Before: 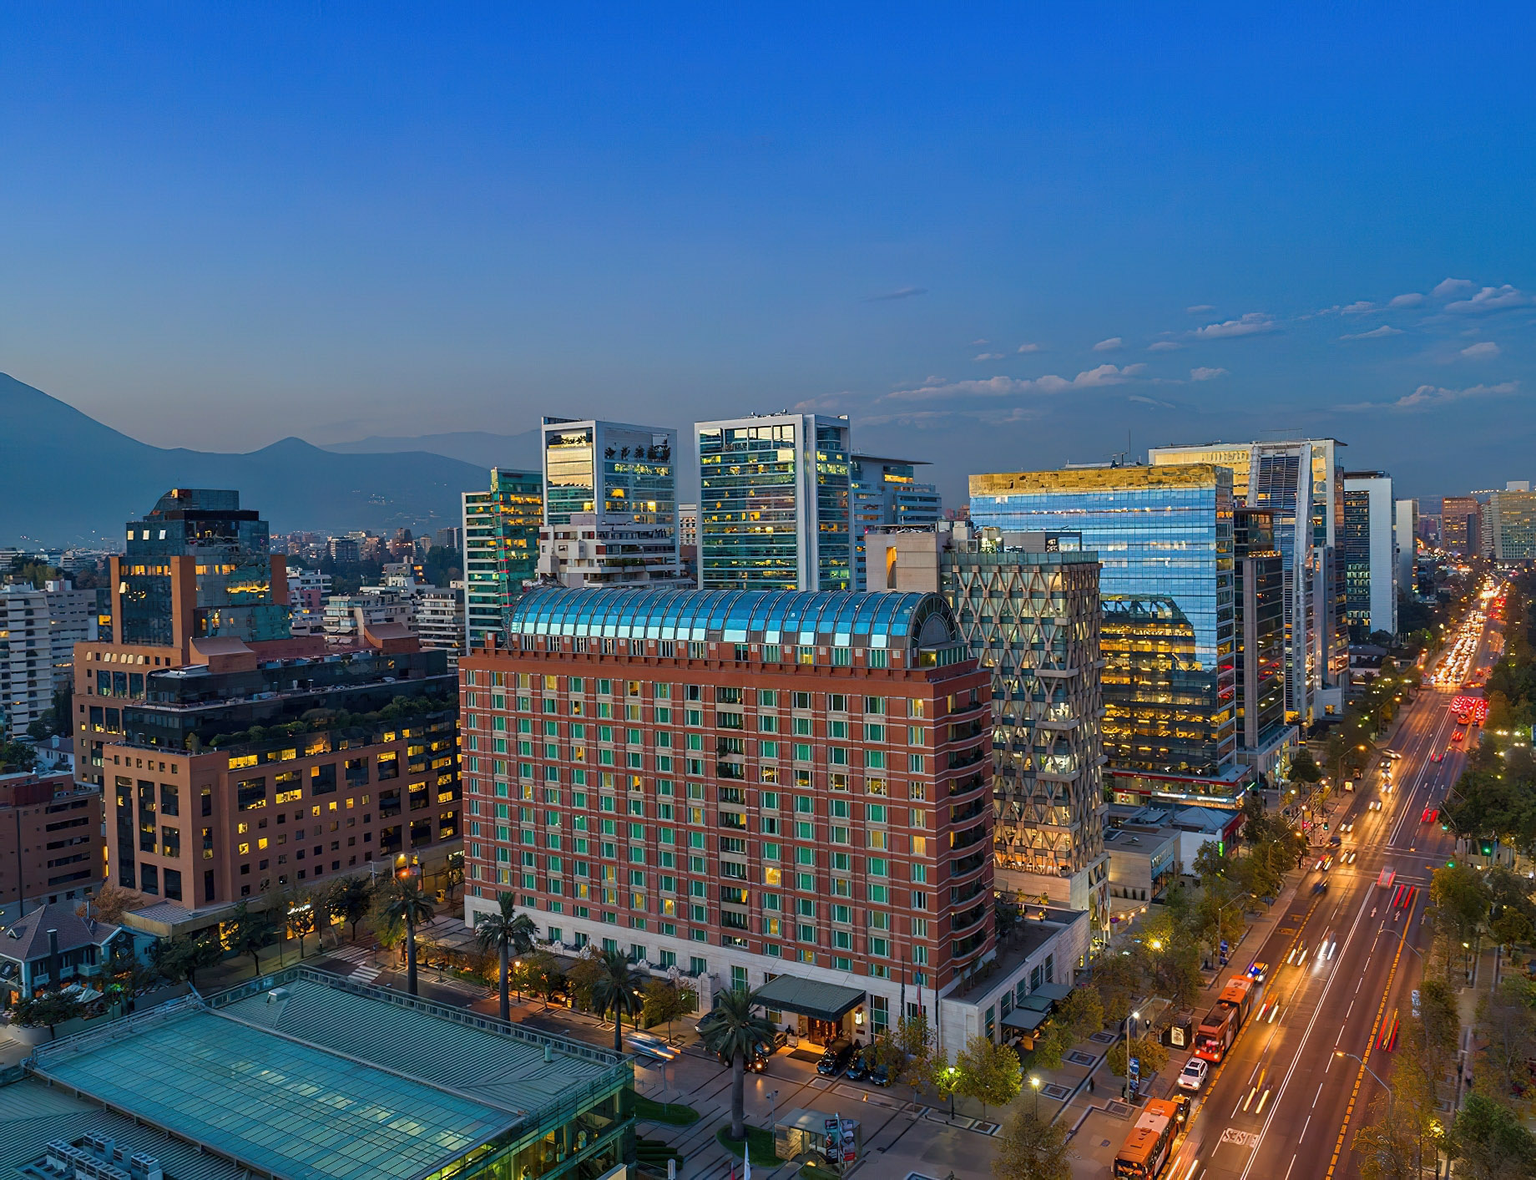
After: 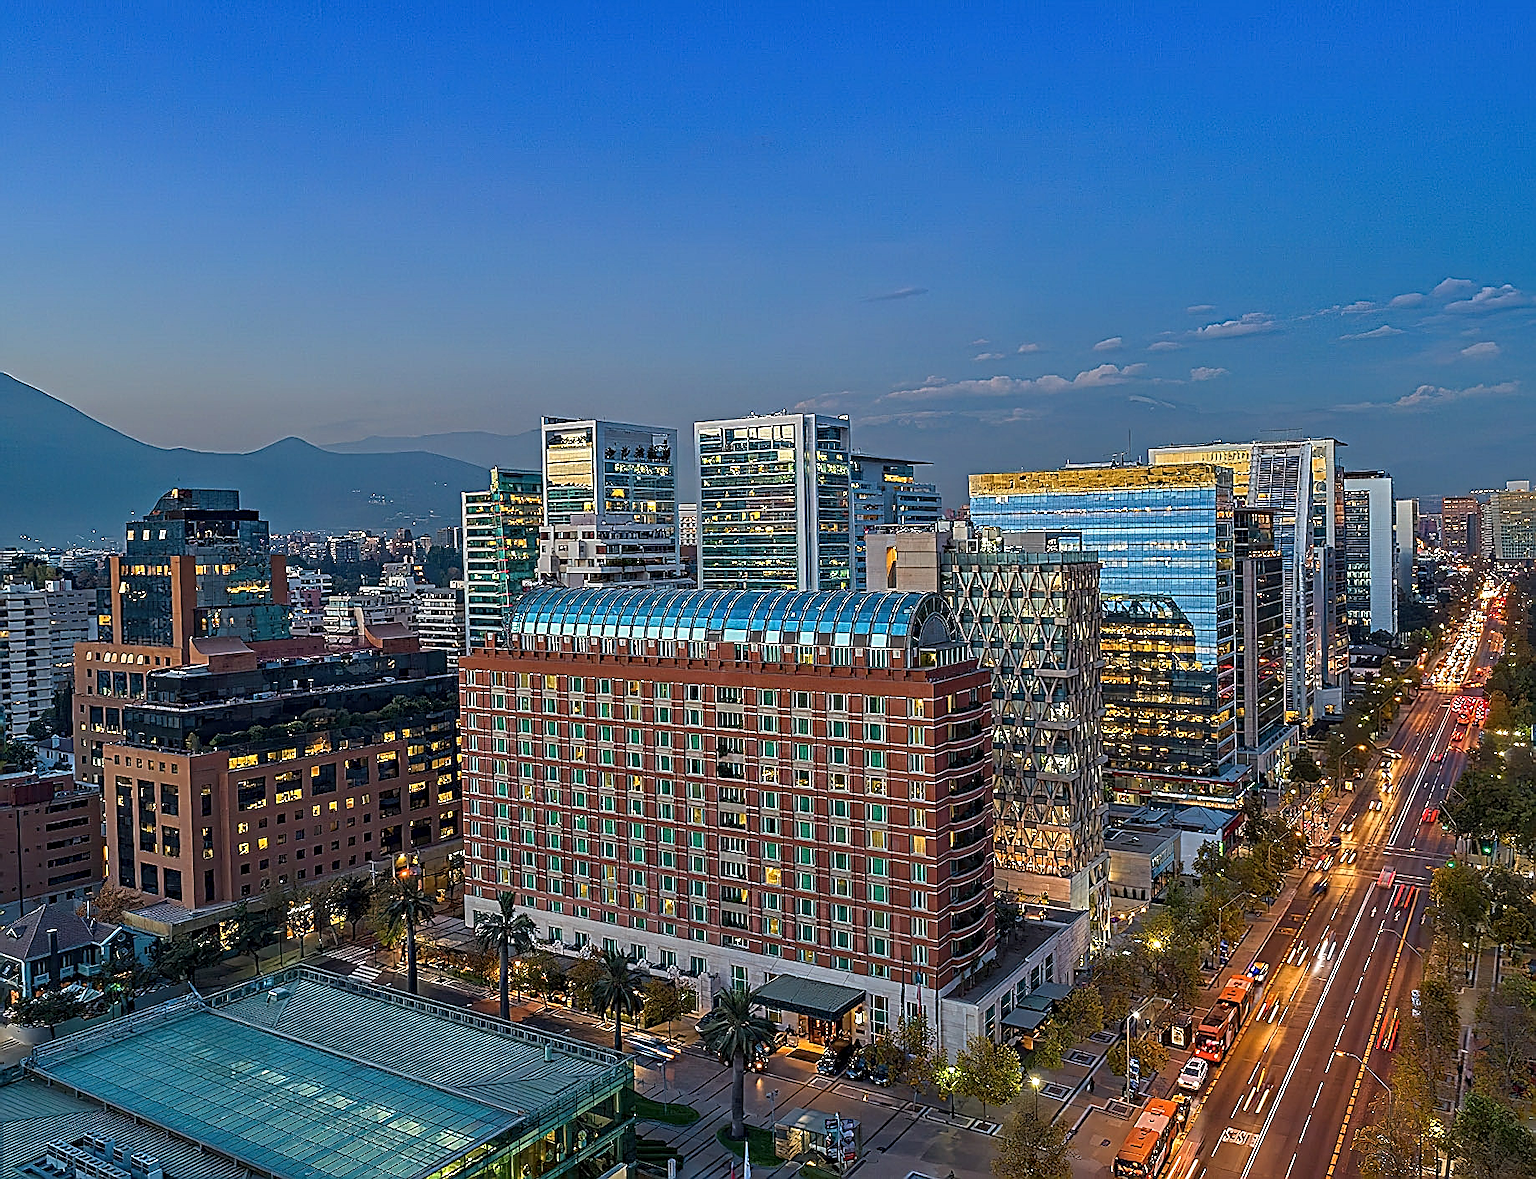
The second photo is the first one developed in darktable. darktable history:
sharpen: radius 1.4, amount 1.25, threshold 0.7
contrast equalizer: y [[0.5, 0.5, 0.5, 0.539, 0.64, 0.611], [0.5 ×6], [0.5 ×6], [0 ×6], [0 ×6]]
